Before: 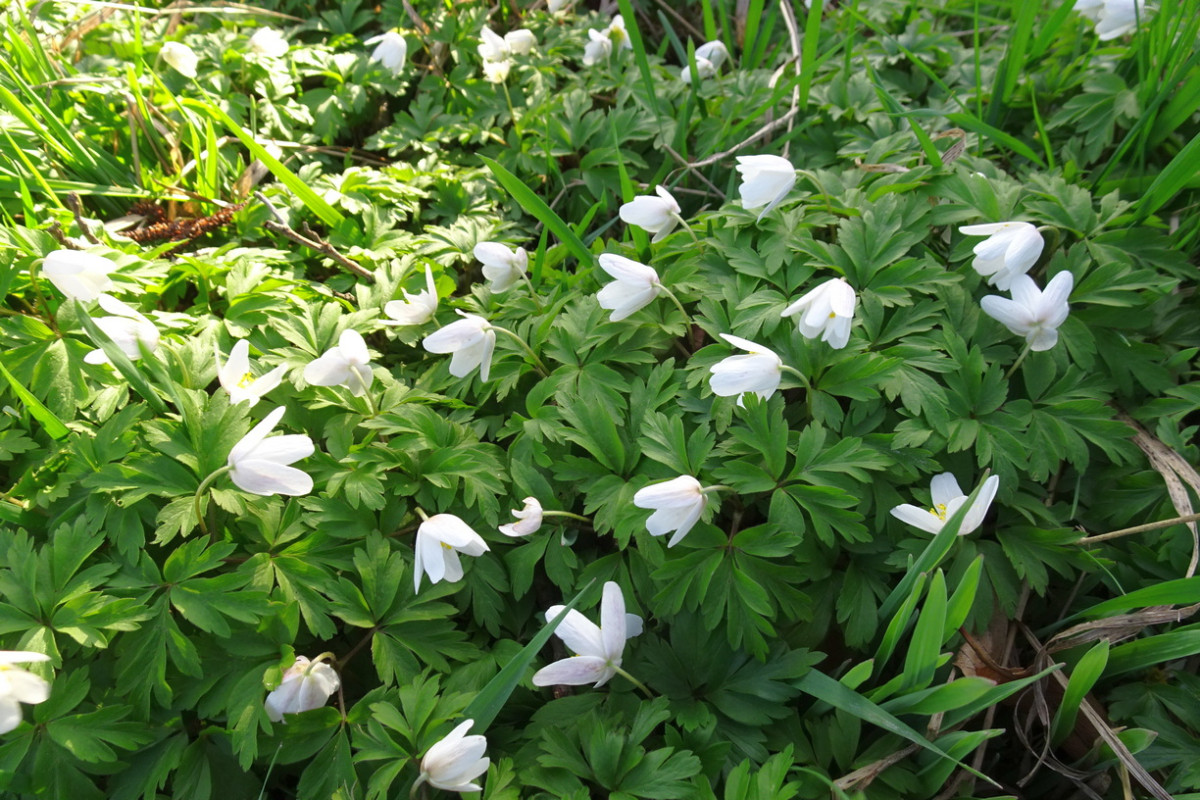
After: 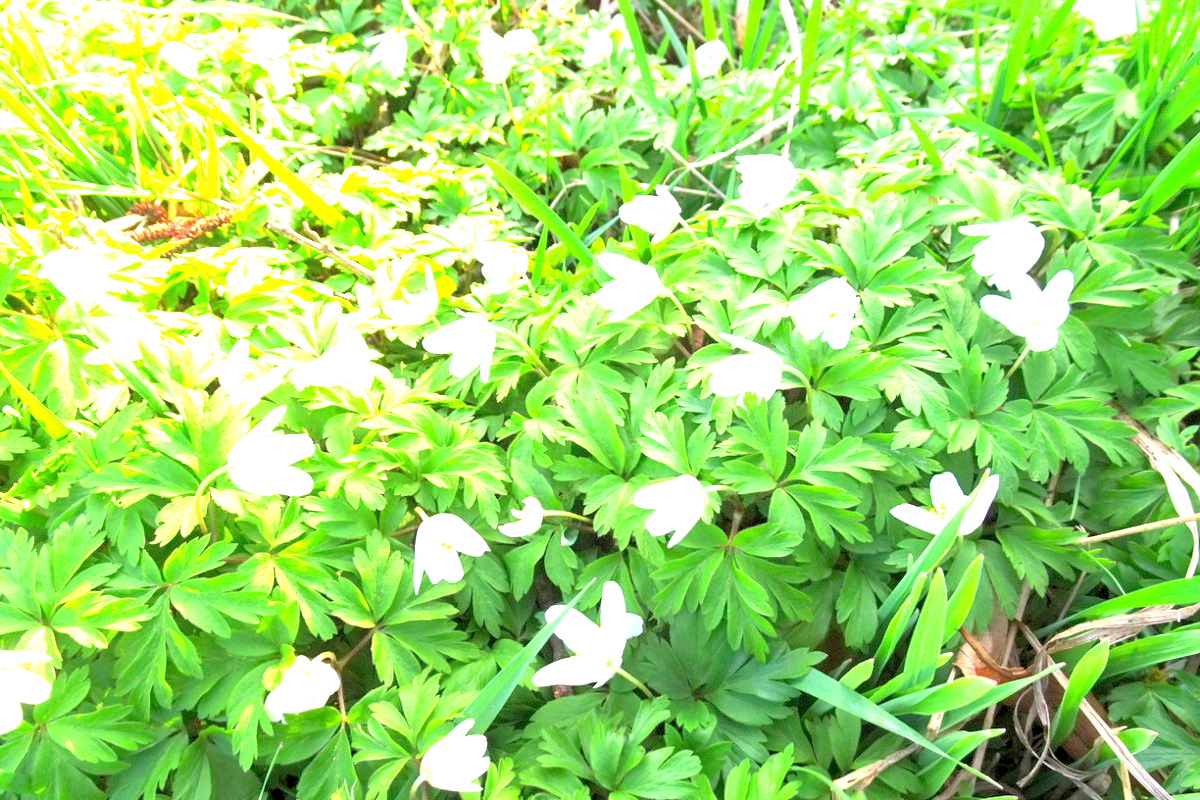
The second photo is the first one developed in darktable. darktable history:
exposure: black level correction 0.001, exposure 1.82 EV, compensate highlight preservation false
levels: gray 59.37%, levels [0.036, 0.364, 0.827]
